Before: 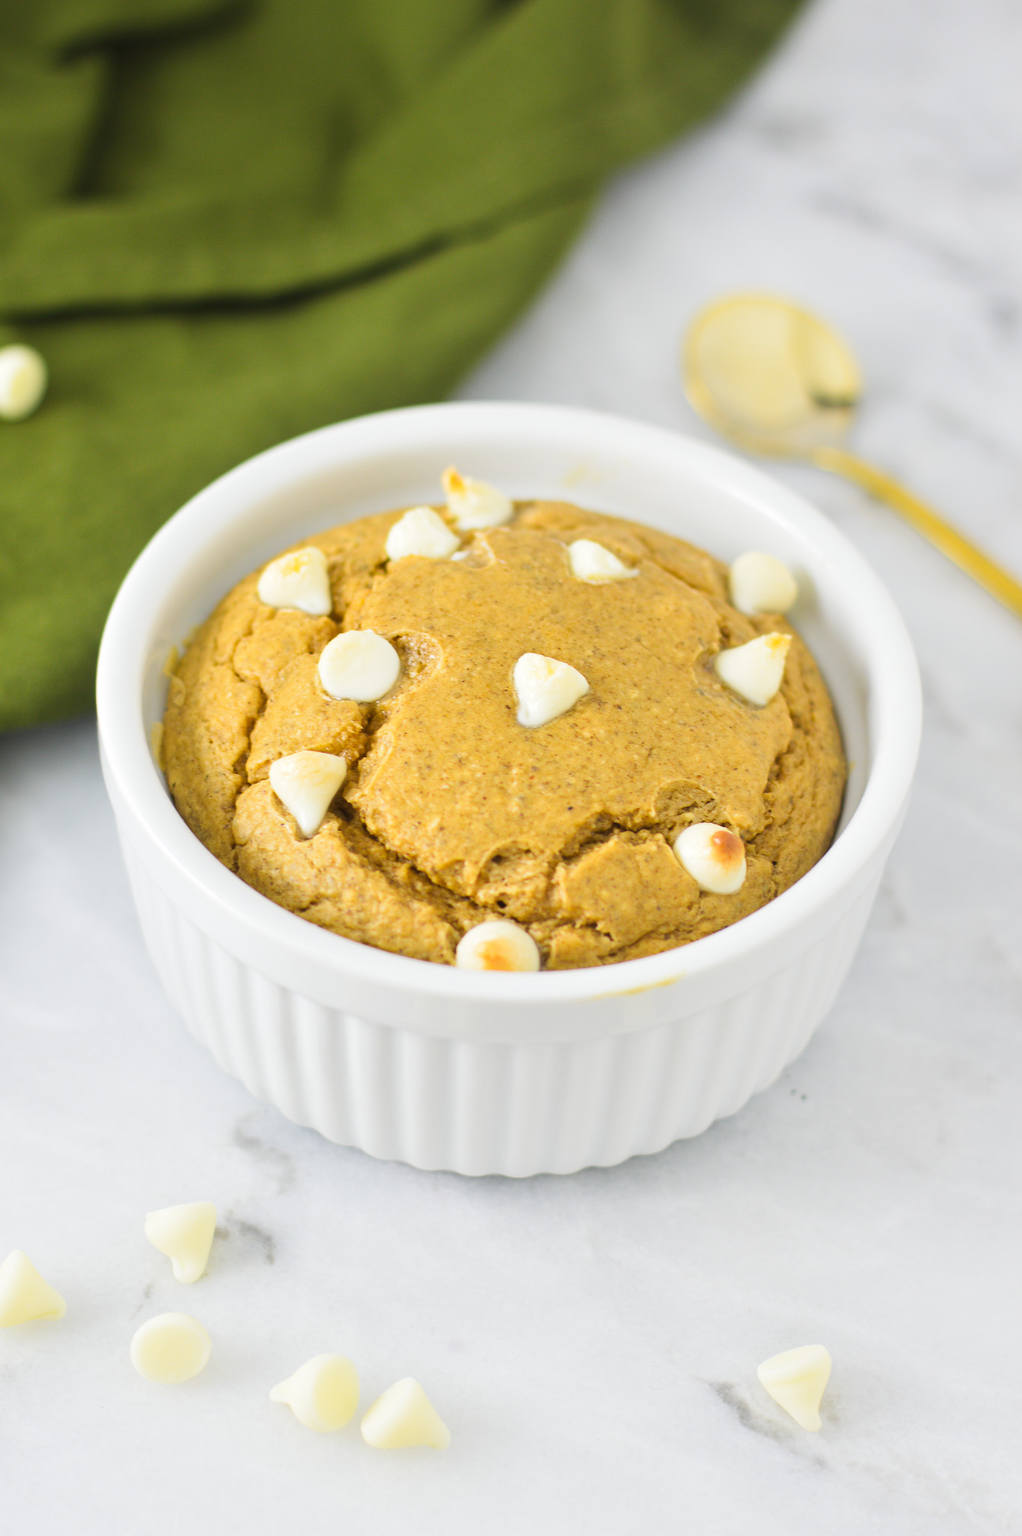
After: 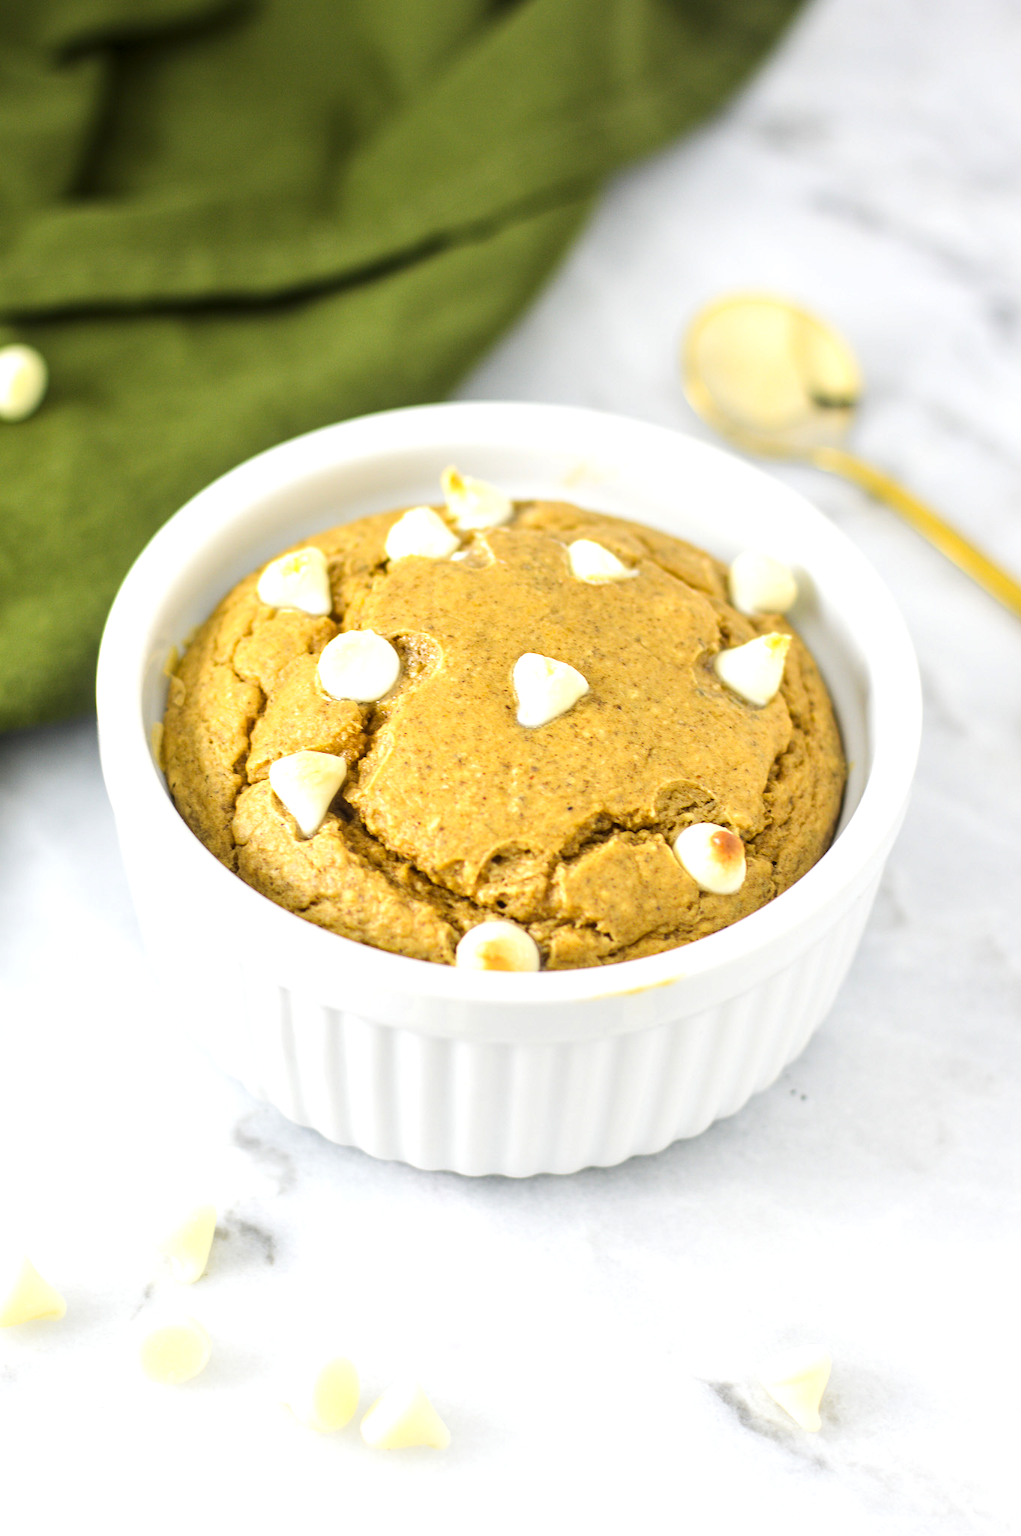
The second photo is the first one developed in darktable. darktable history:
exposure: exposure 0 EV, compensate highlight preservation false
local contrast: on, module defaults
tone equalizer: -8 EV -0.417 EV, -7 EV -0.389 EV, -6 EV -0.333 EV, -5 EV -0.222 EV, -3 EV 0.222 EV, -2 EV 0.333 EV, -1 EV 0.389 EV, +0 EV 0.417 EV, edges refinement/feathering 500, mask exposure compensation -1.57 EV, preserve details no
